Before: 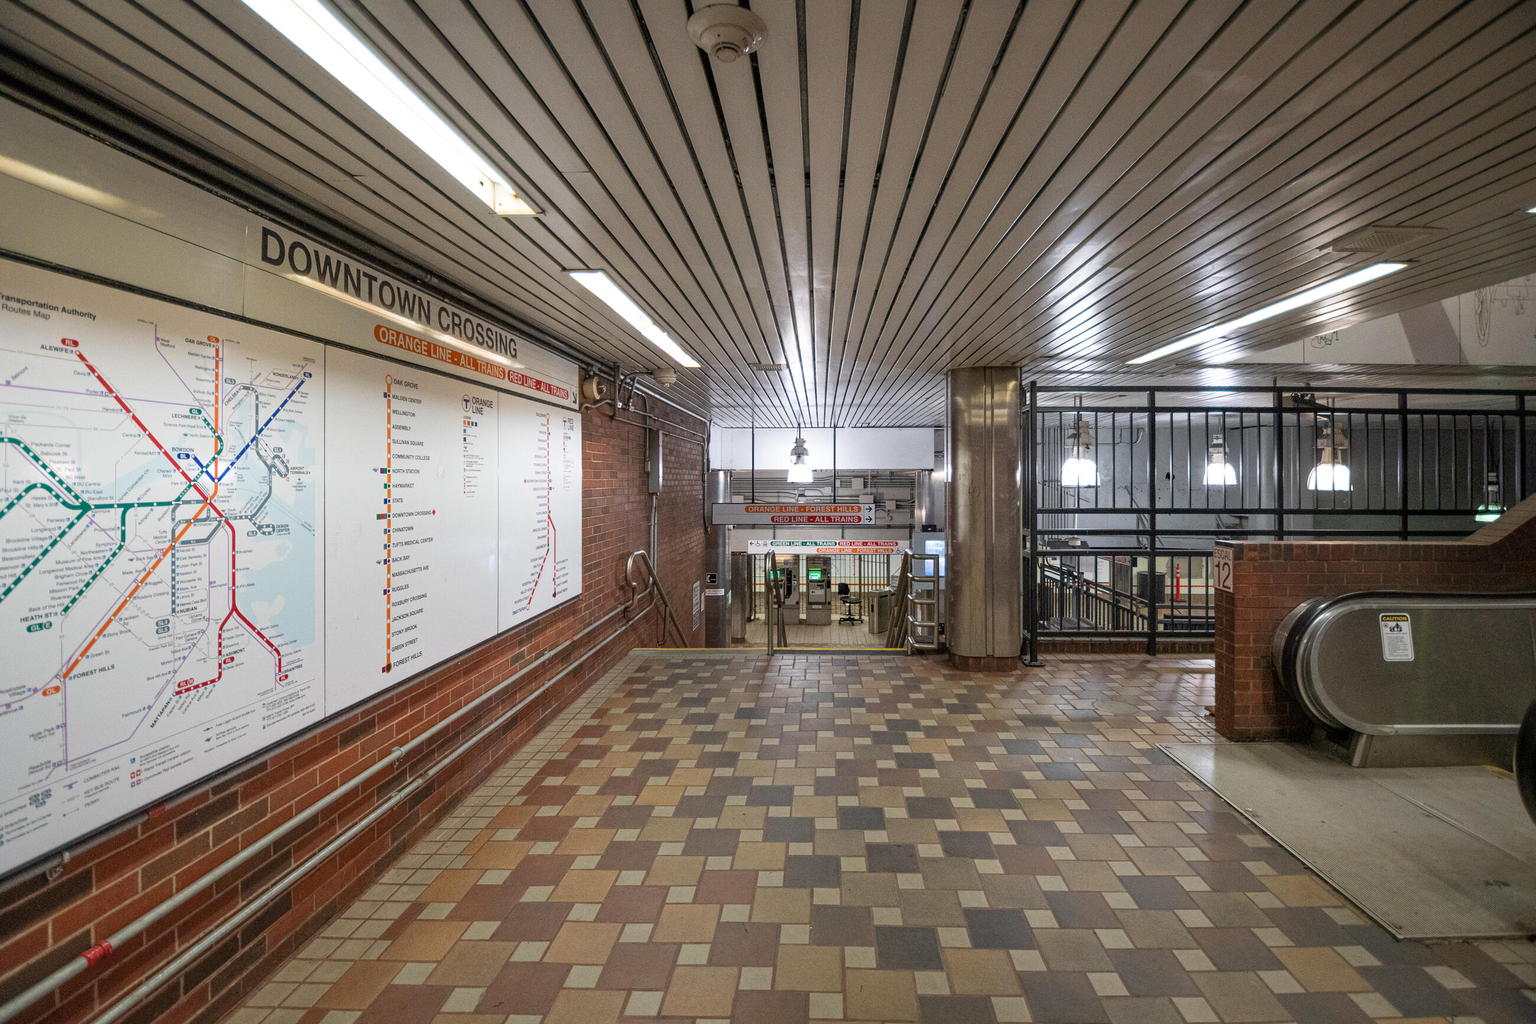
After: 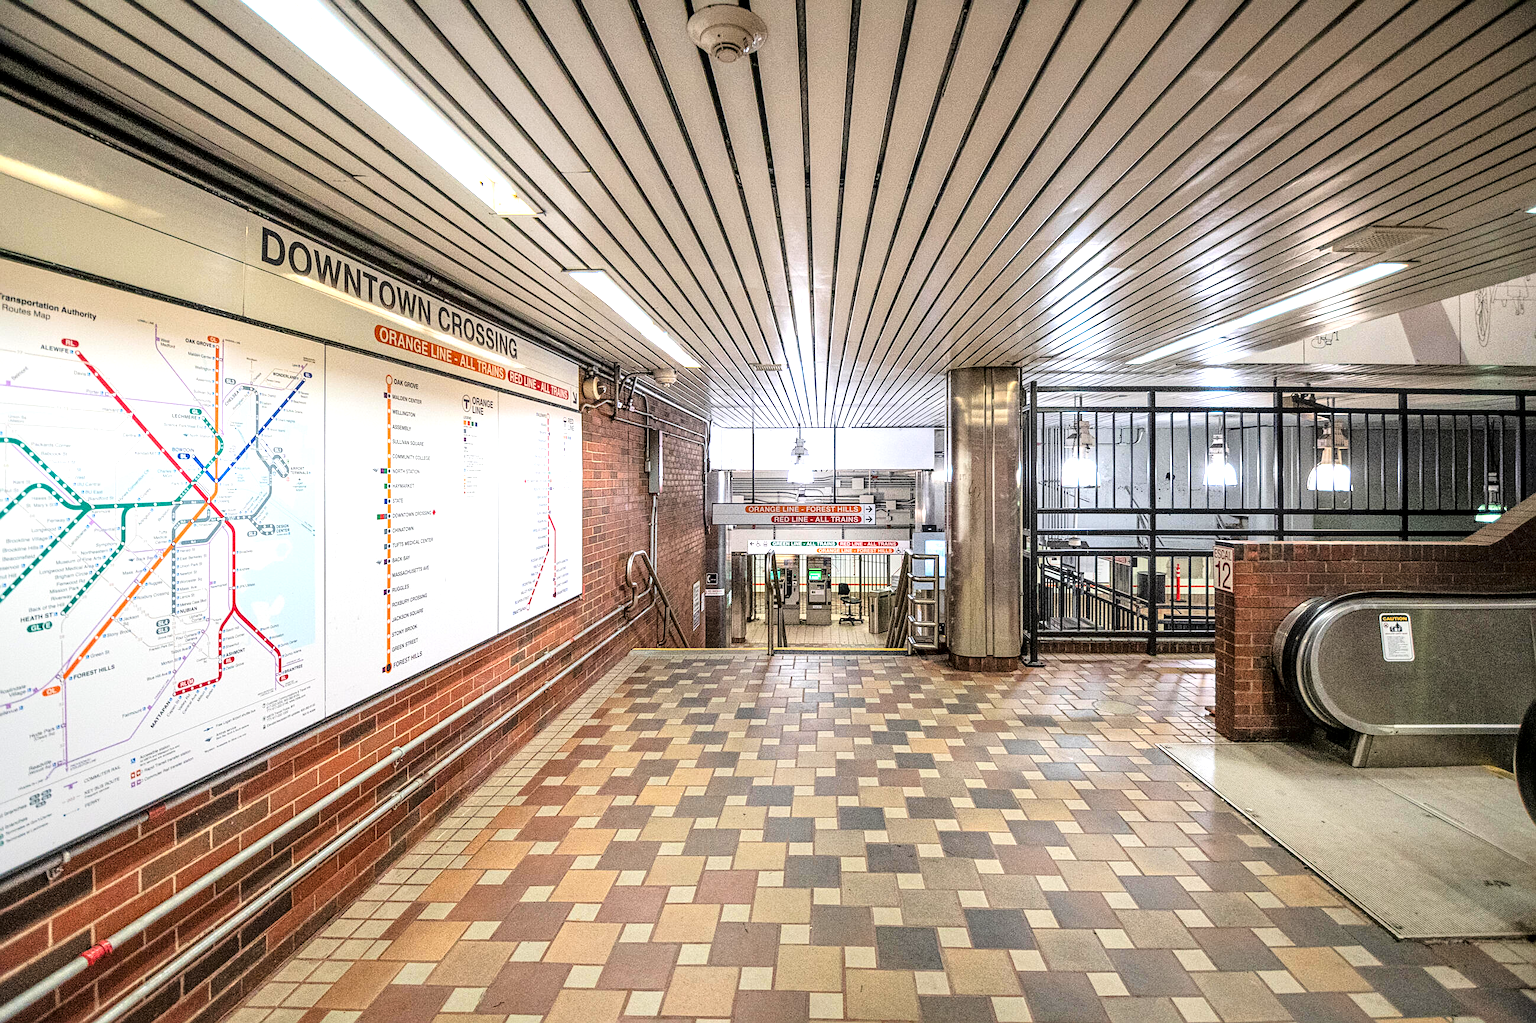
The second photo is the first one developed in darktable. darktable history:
sharpen: on, module defaults
local contrast: detail 130%
exposure: black level correction 0, exposure 0.696 EV, compensate highlight preservation false
tone curve: curves: ch0 [(0, 0) (0.003, 0.016) (0.011, 0.019) (0.025, 0.023) (0.044, 0.029) (0.069, 0.042) (0.1, 0.068) (0.136, 0.101) (0.177, 0.143) (0.224, 0.21) (0.277, 0.289) (0.335, 0.379) (0.399, 0.476) (0.468, 0.569) (0.543, 0.654) (0.623, 0.75) (0.709, 0.822) (0.801, 0.893) (0.898, 0.946) (1, 1)], color space Lab, linked channels, preserve colors none
